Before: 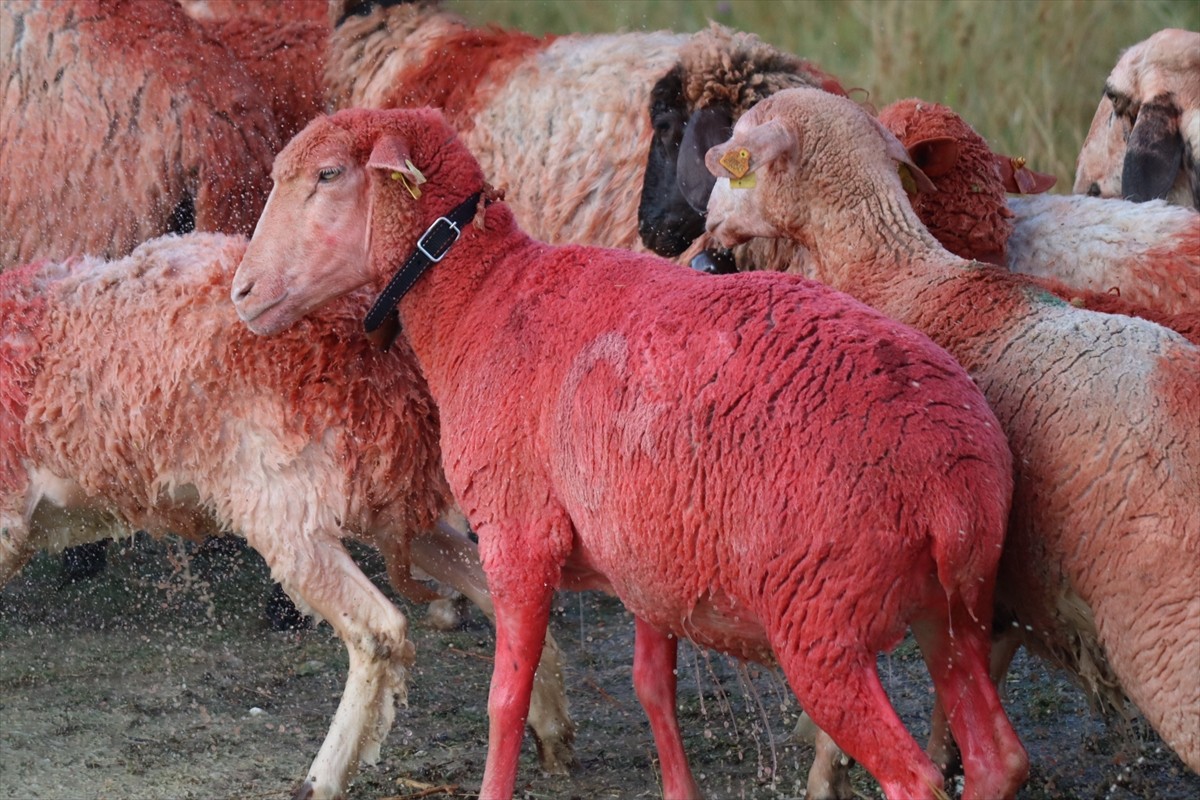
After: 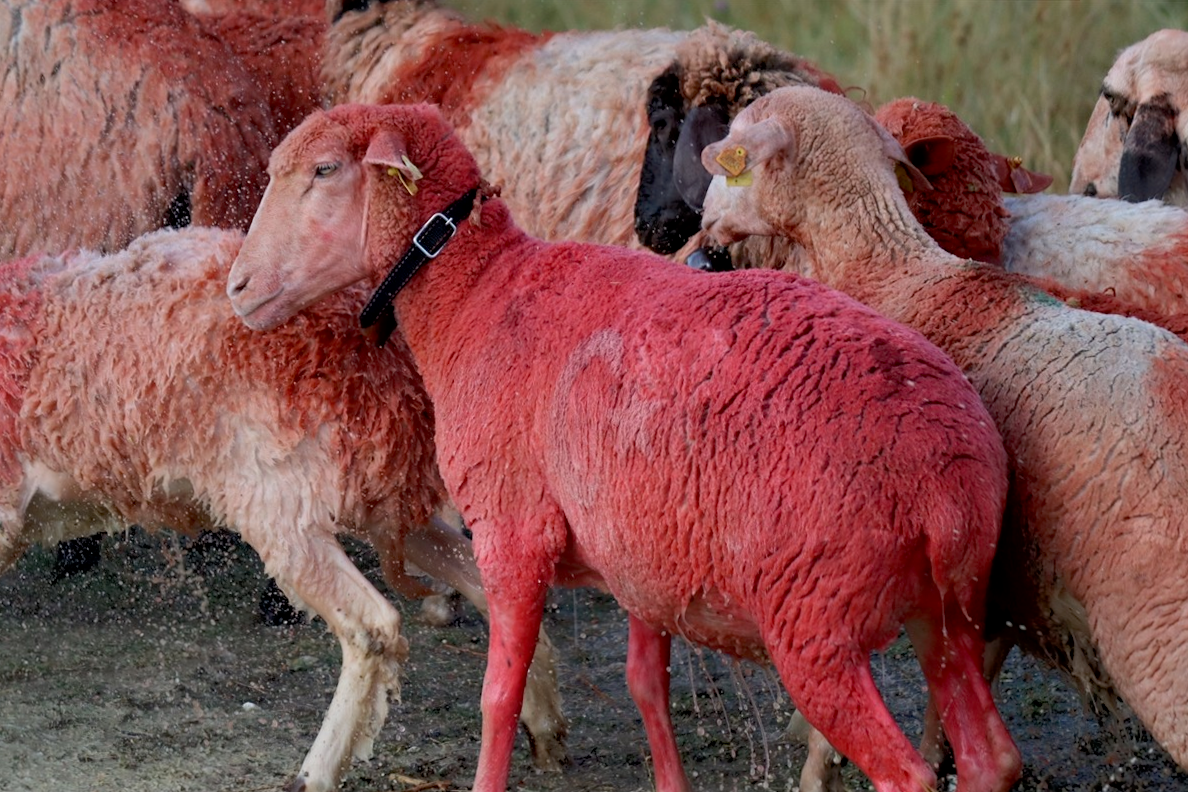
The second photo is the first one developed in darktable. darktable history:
tone equalizer: -8 EV -1.88 EV, -7 EV -1.18 EV, -6 EV -1.59 EV
crop and rotate: angle -0.355°
exposure: black level correction 0.009, exposure -0.16 EV, compensate highlight preservation false
